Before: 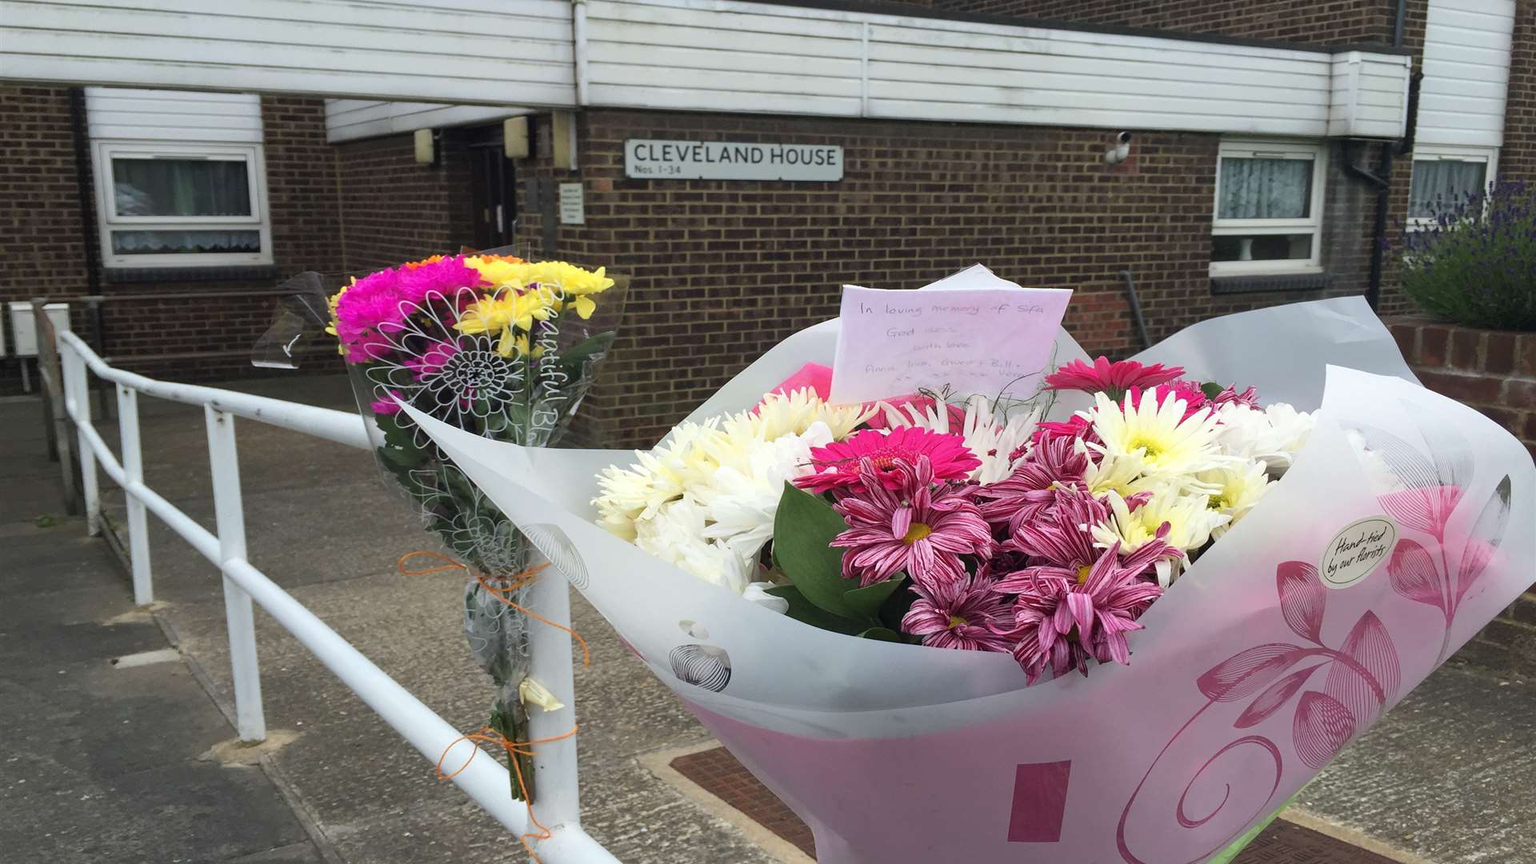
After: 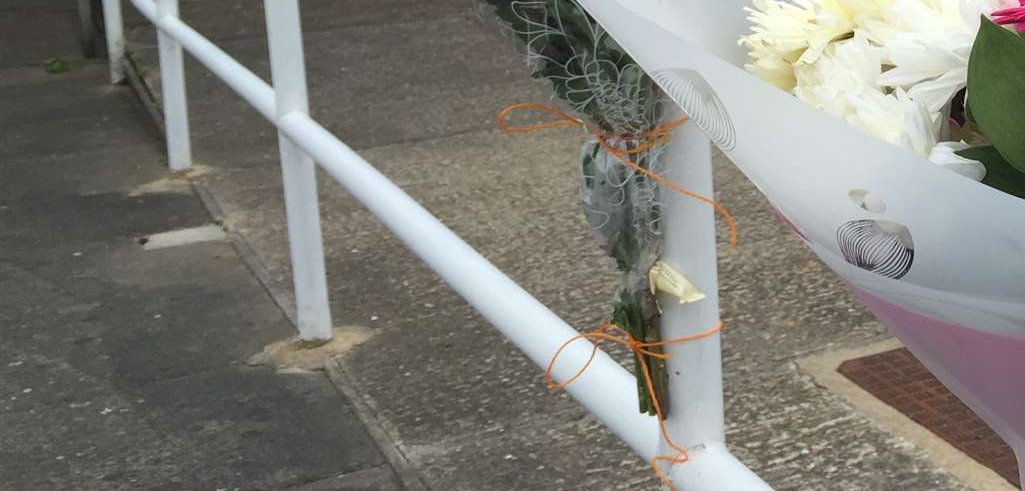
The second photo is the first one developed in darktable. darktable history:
crop and rotate: top 54.366%, right 46.612%, bottom 0.119%
